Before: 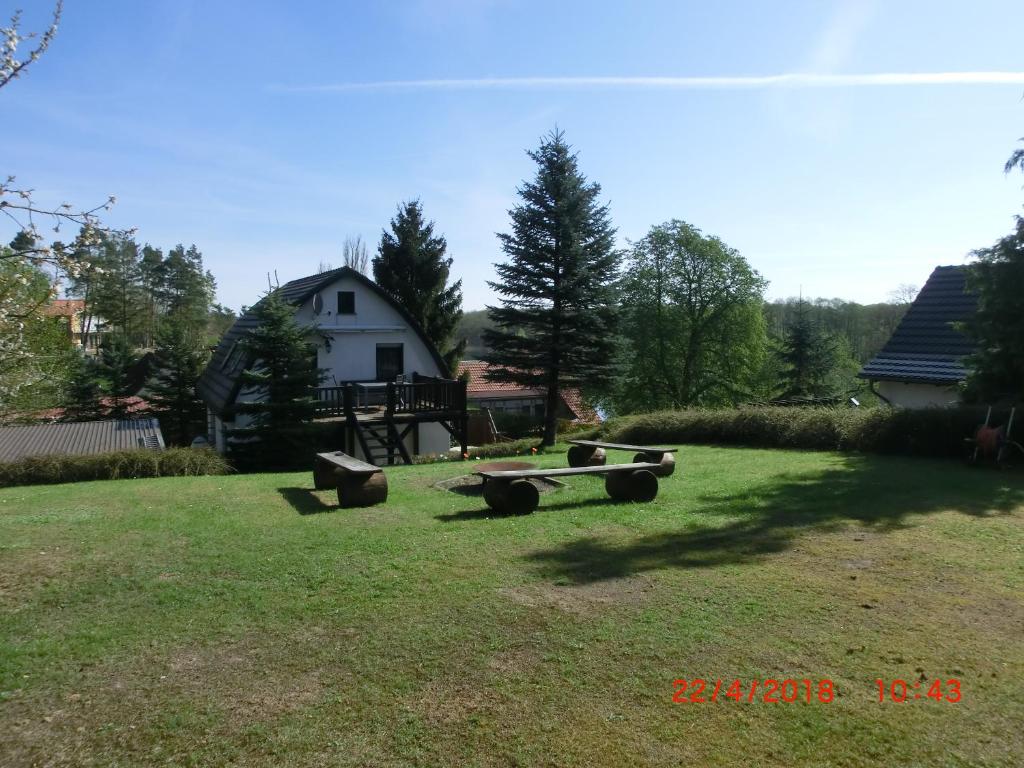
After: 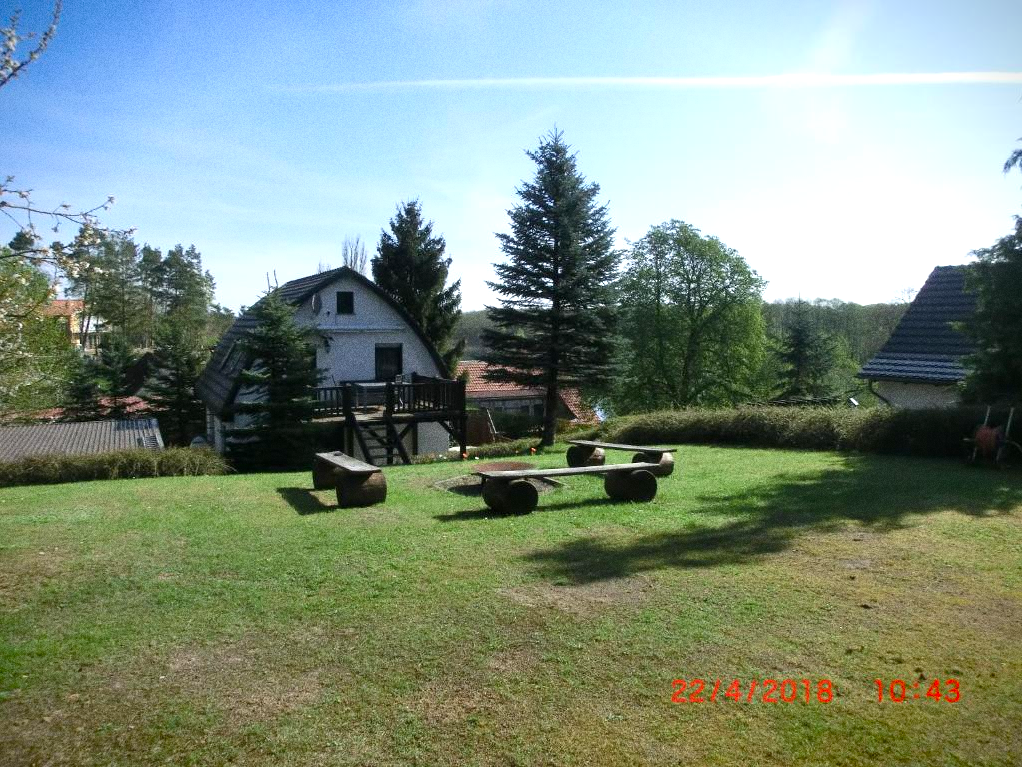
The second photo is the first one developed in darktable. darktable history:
exposure: black level correction 0.001, exposure 0.5 EV, compensate exposure bias true, compensate highlight preservation false
vignetting: fall-off start 88.53%, fall-off radius 44.2%, saturation 0.376, width/height ratio 1.161
grain: coarseness 0.09 ISO, strength 40%
crop and rotate: left 0.126%
